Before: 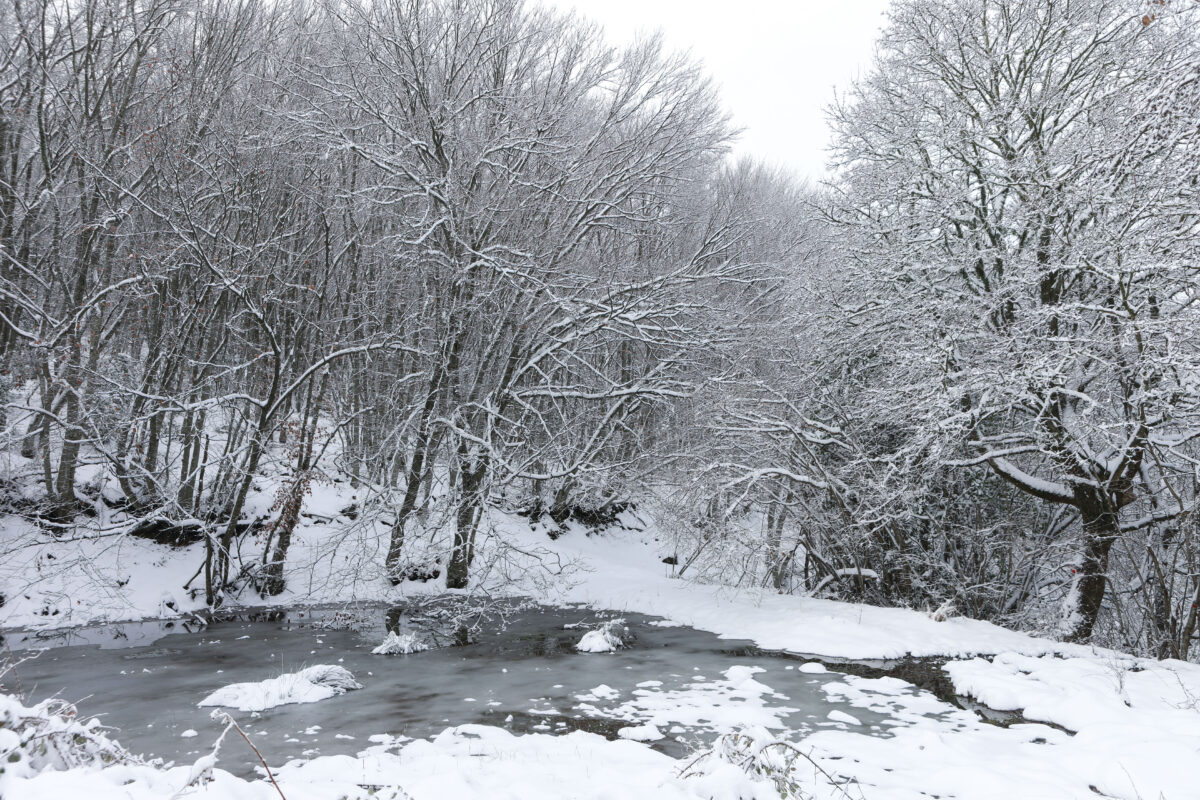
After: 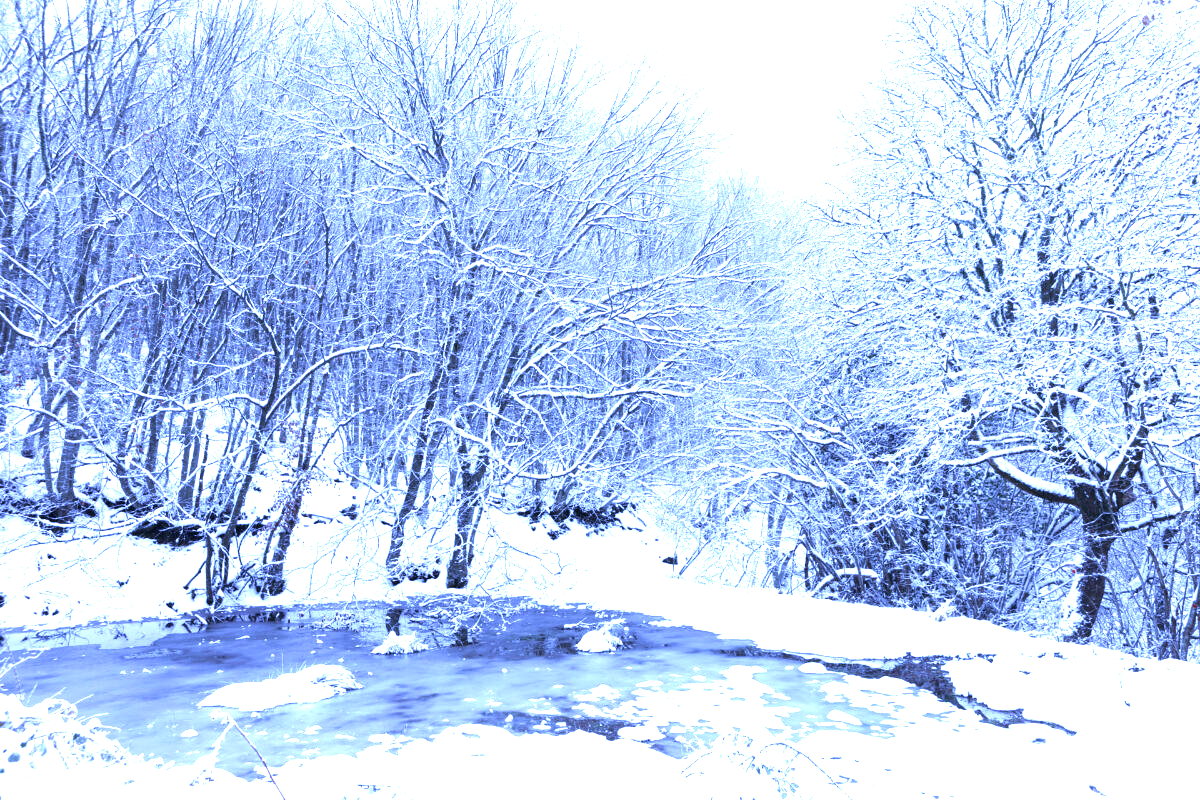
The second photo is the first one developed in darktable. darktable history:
velvia: on, module defaults
exposure: black level correction 0, exposure 1.1 EV, compensate exposure bias true, compensate highlight preservation false
color balance: mode lift, gamma, gain (sRGB), lift [0.997, 0.979, 1.021, 1.011], gamma [1, 1.084, 0.916, 0.998], gain [1, 0.87, 1.13, 1.101], contrast 4.55%, contrast fulcrum 38.24%, output saturation 104.09%
white balance: red 0.98, blue 1.61
